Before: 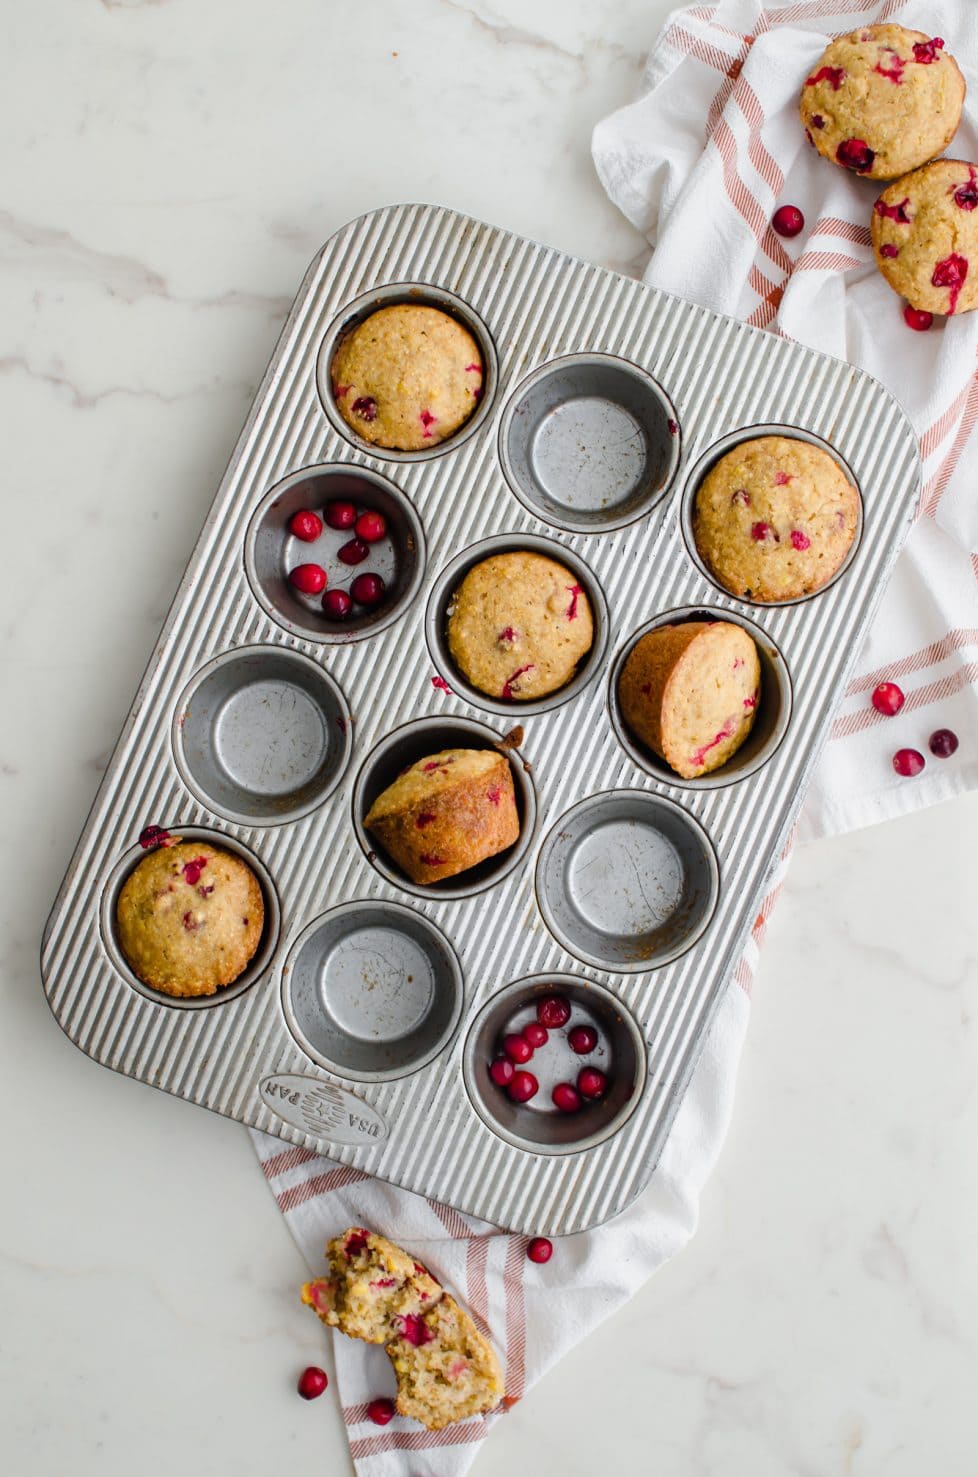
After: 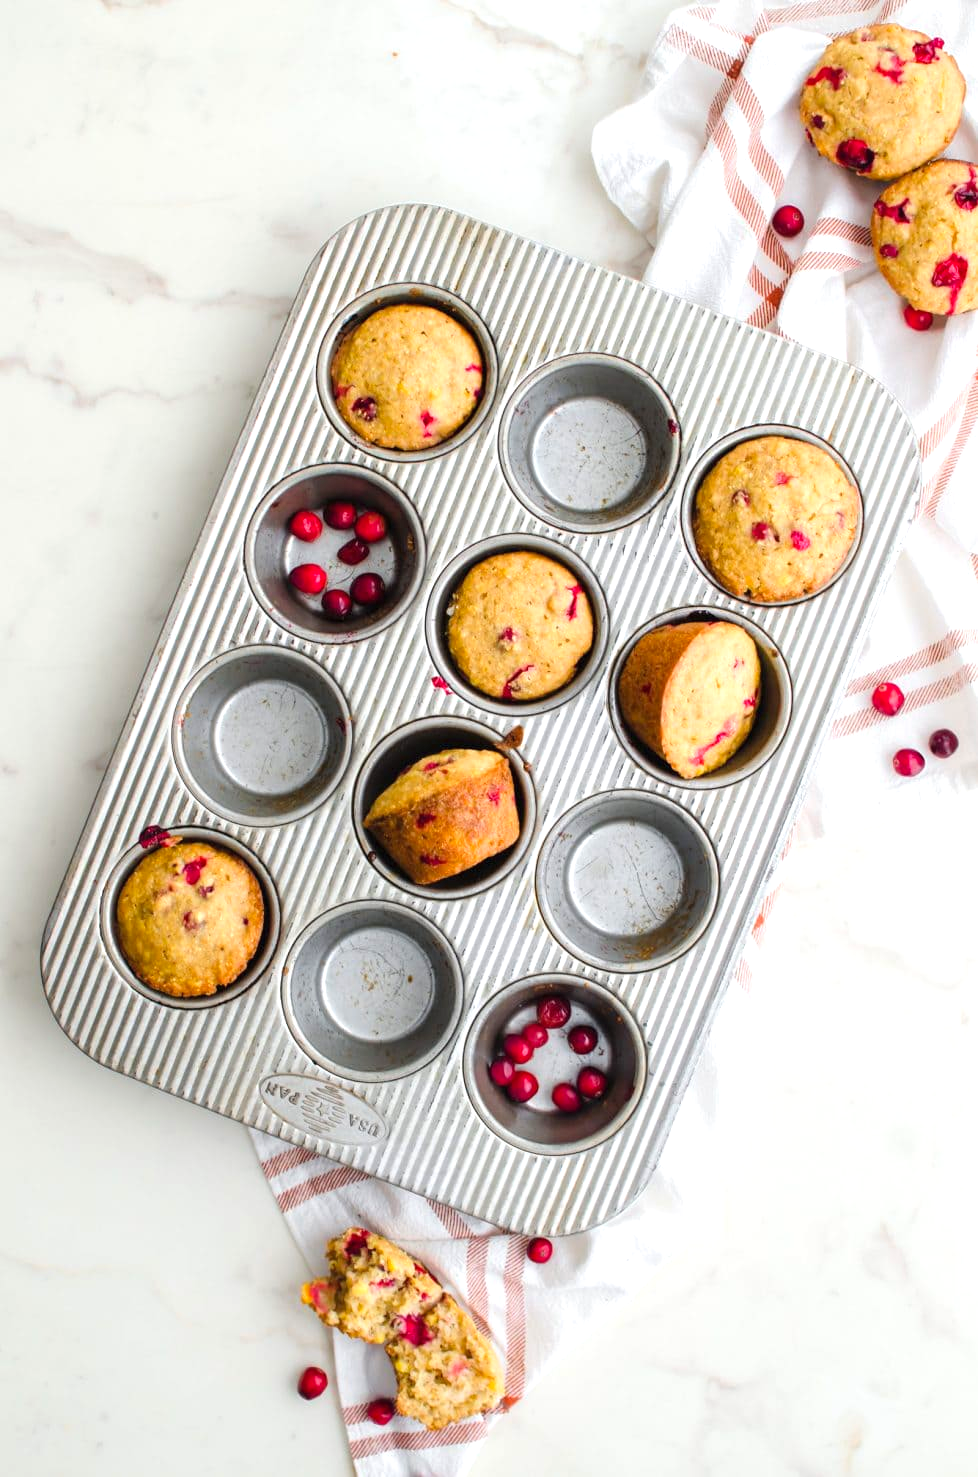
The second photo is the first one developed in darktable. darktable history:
contrast brightness saturation: contrast 0.029, brightness 0.06, saturation 0.132
exposure: exposure 0.495 EV, compensate highlight preservation false
